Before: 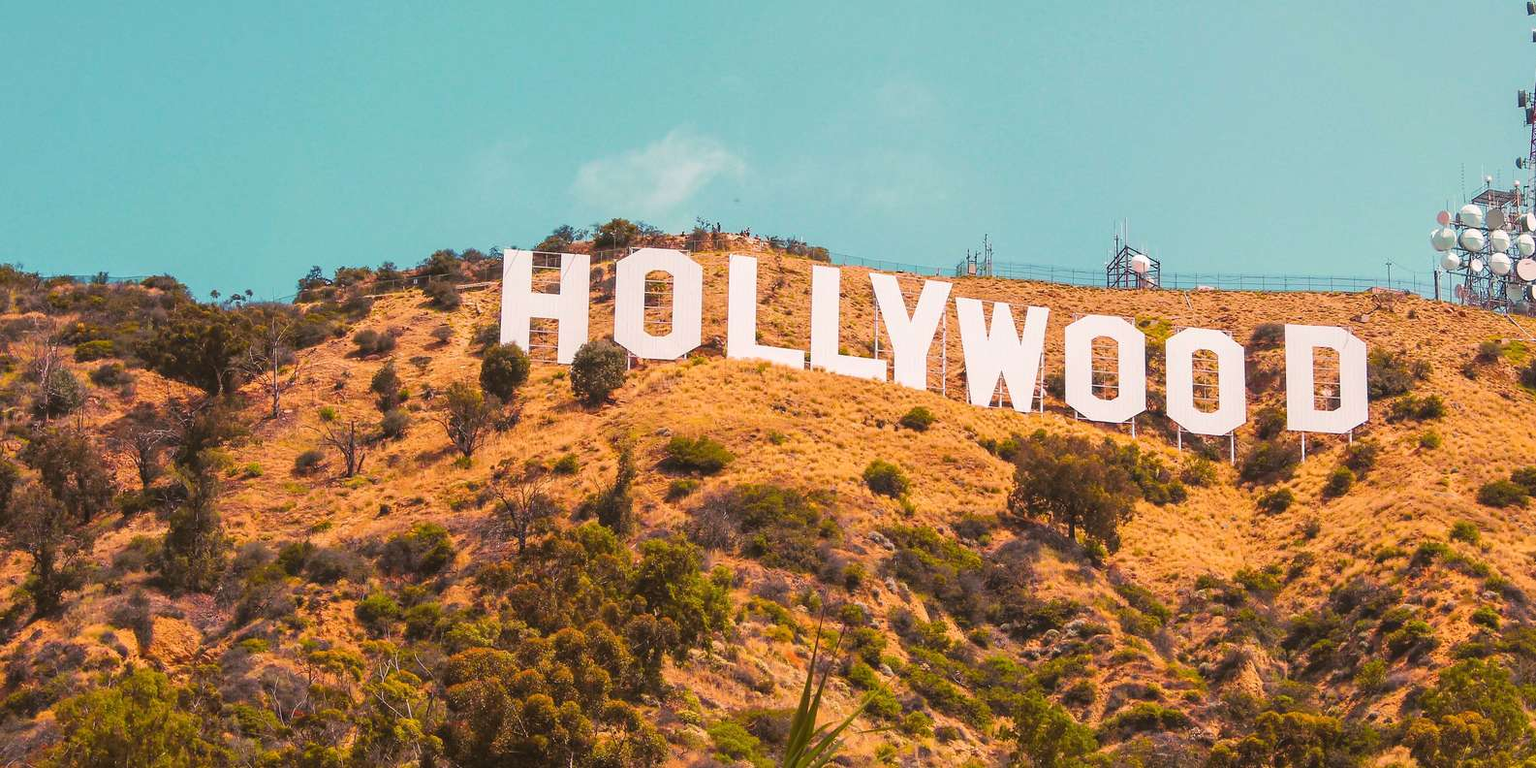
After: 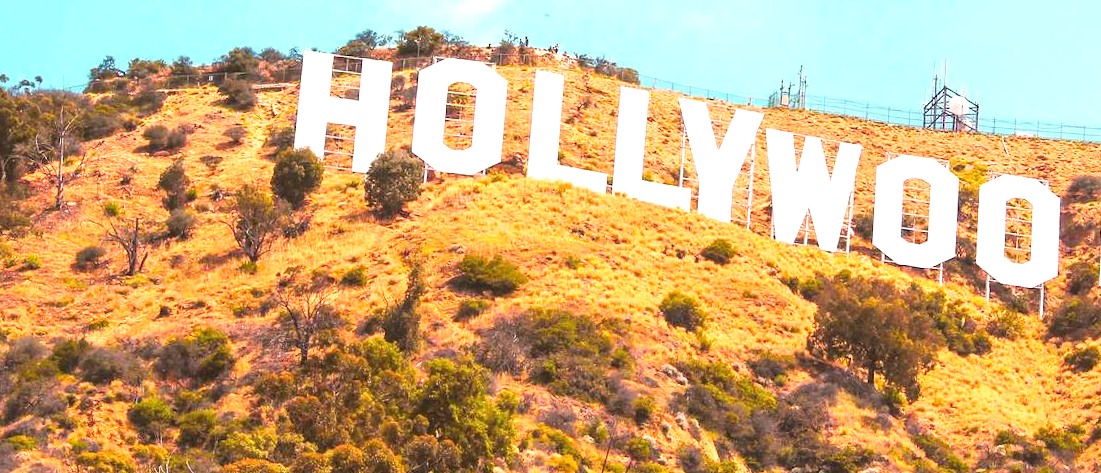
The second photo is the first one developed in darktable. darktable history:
crop and rotate: angle -3.51°, left 9.908%, top 20.964%, right 12.195%, bottom 12.017%
exposure: black level correction 0.001, exposure 0.959 EV, compensate highlight preservation false
